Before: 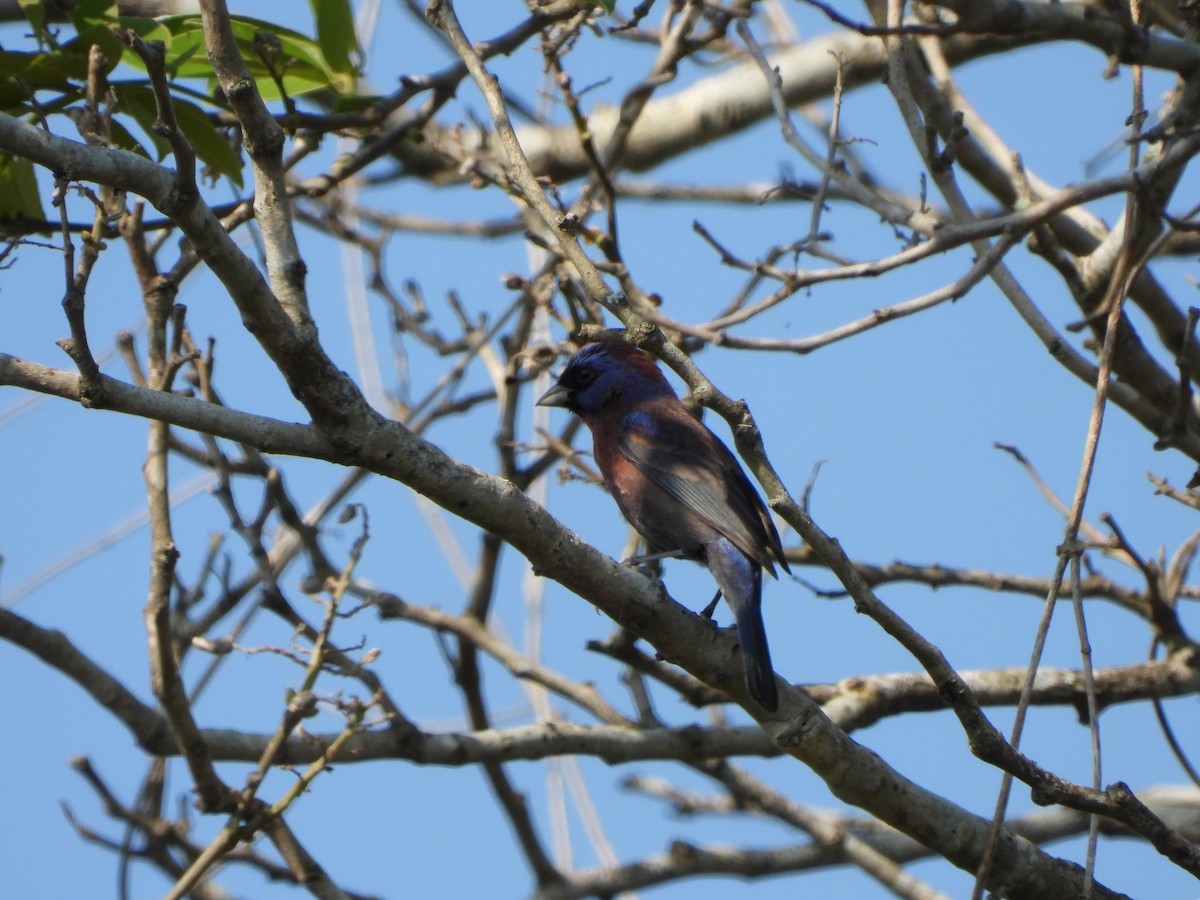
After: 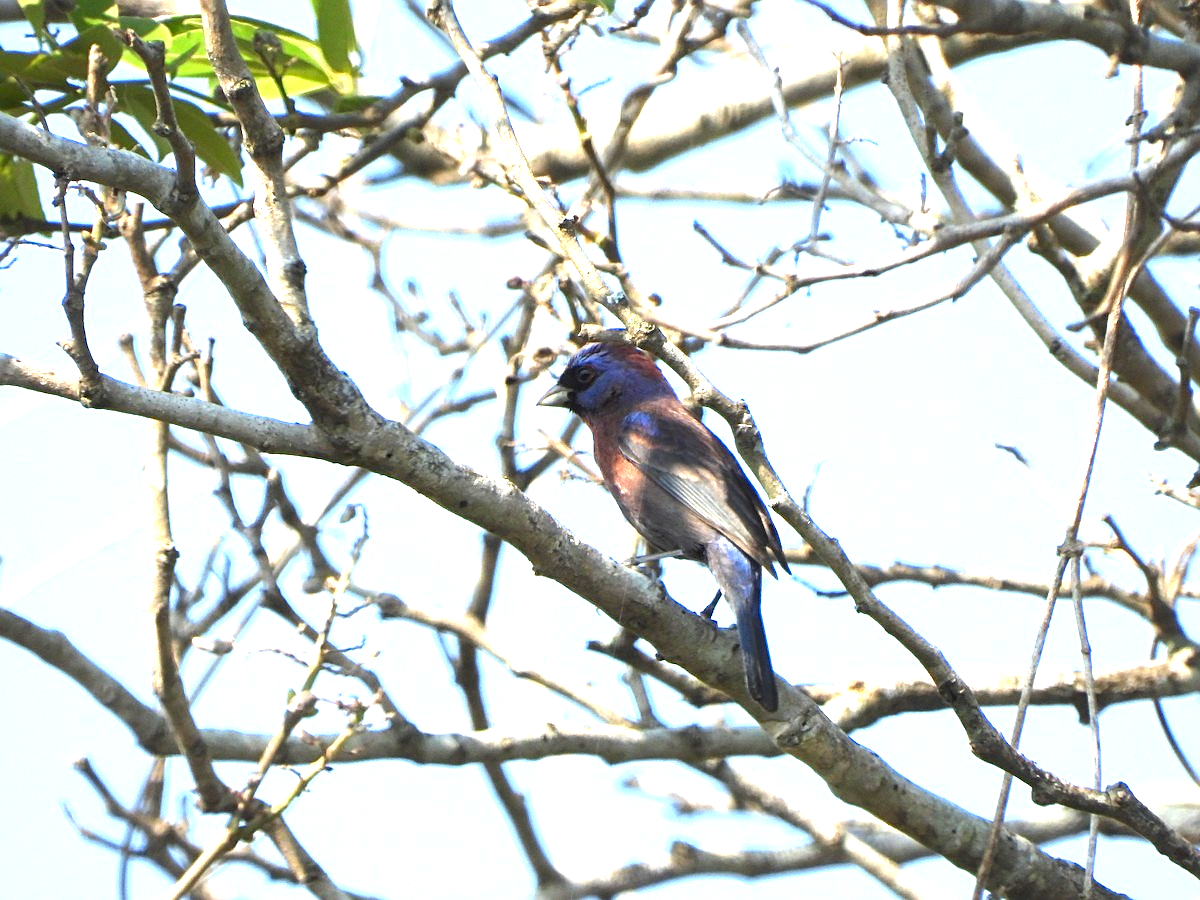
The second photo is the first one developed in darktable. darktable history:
sharpen: on, module defaults
exposure: exposure 2 EV, compensate exposure bias true, compensate highlight preservation false
